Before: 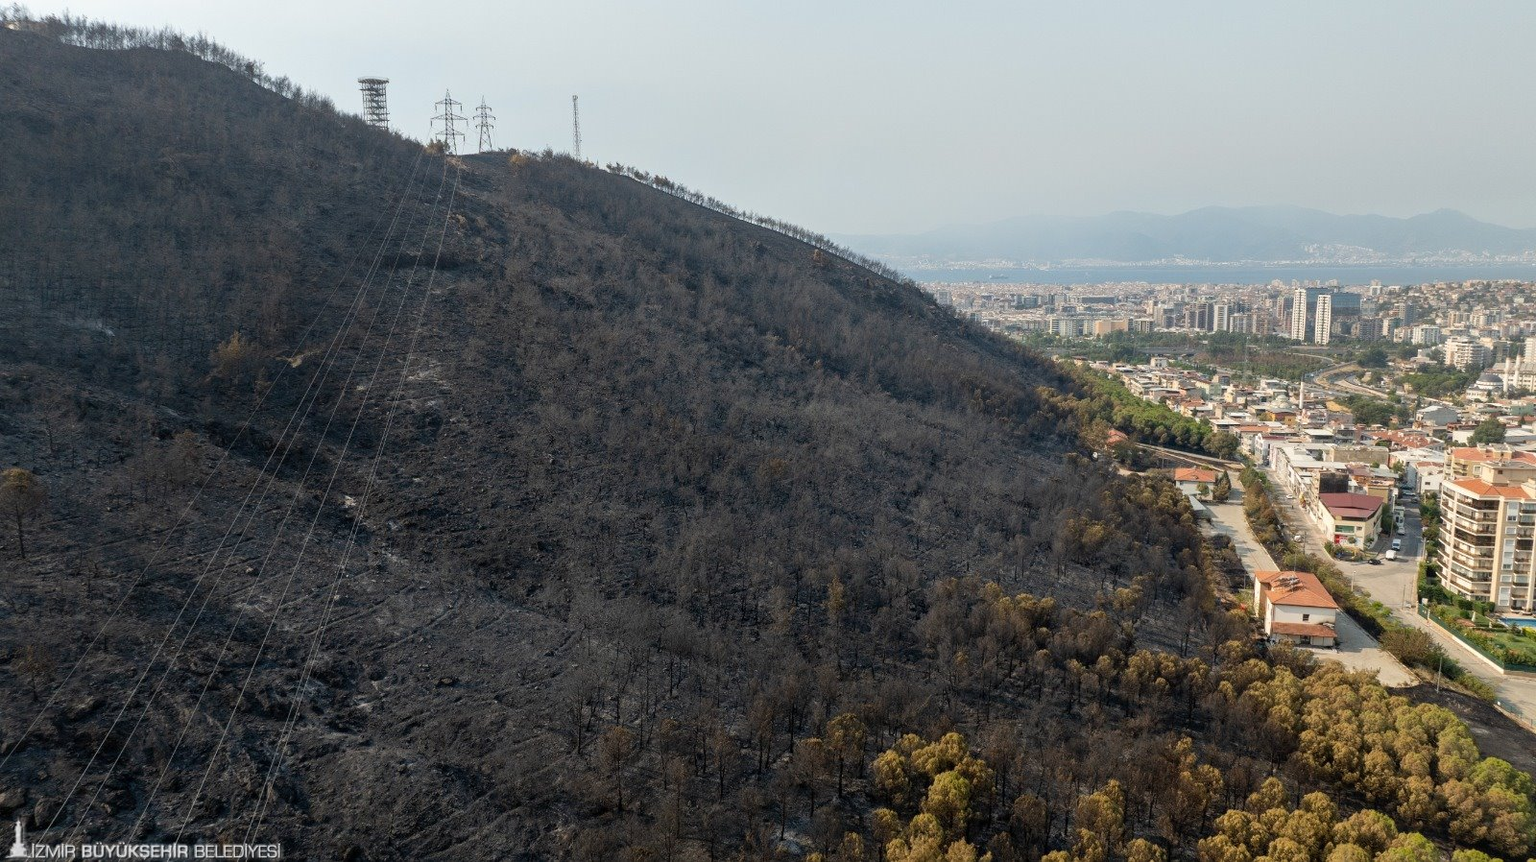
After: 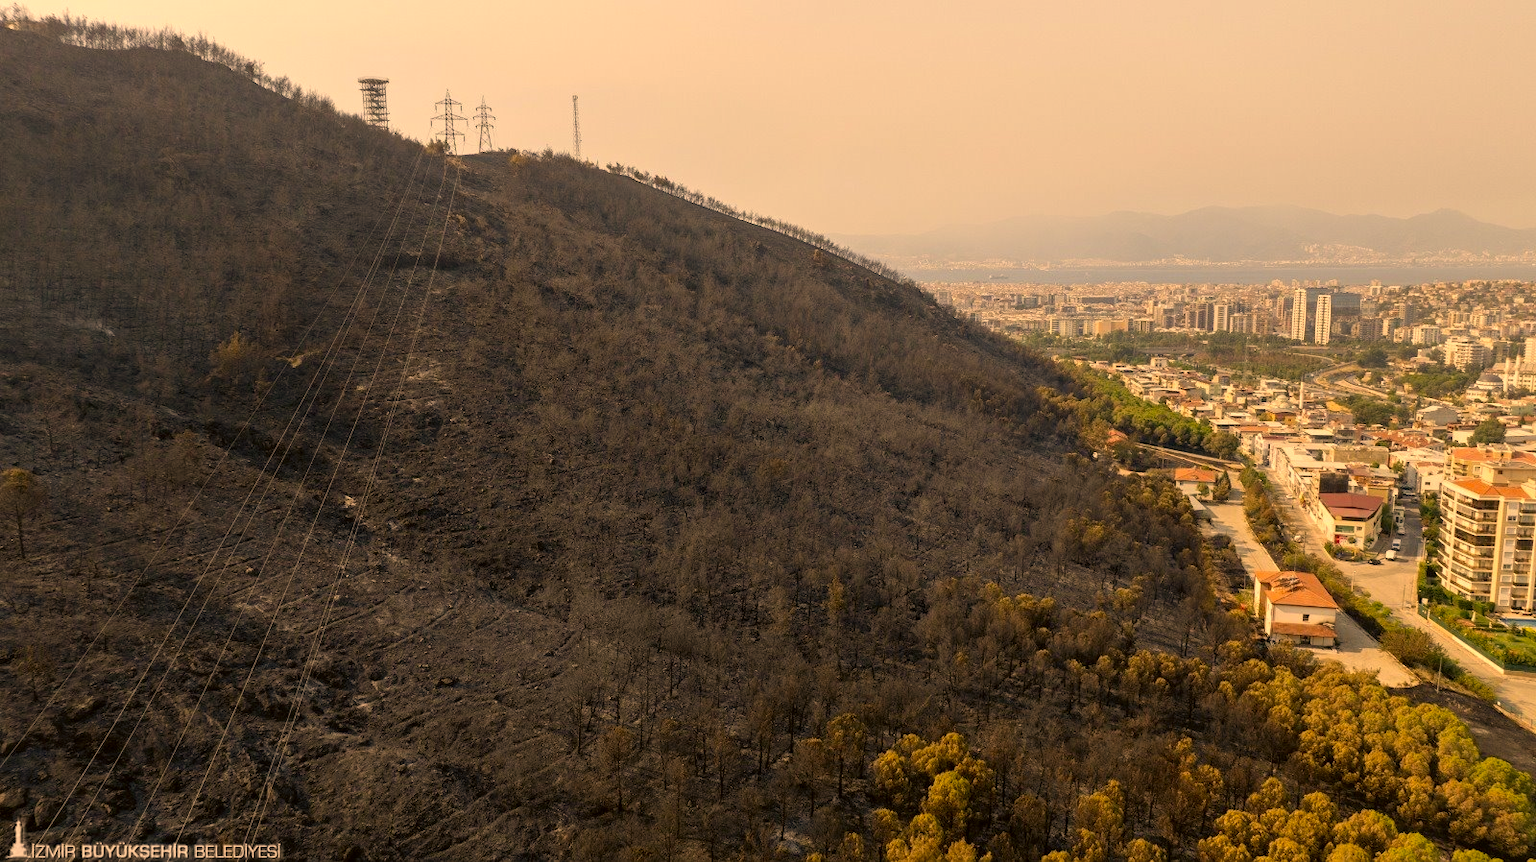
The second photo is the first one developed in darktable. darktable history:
color correction: highlights a* 18.11, highlights b* 35.83, shadows a* 1.34, shadows b* 6.09, saturation 1.05
